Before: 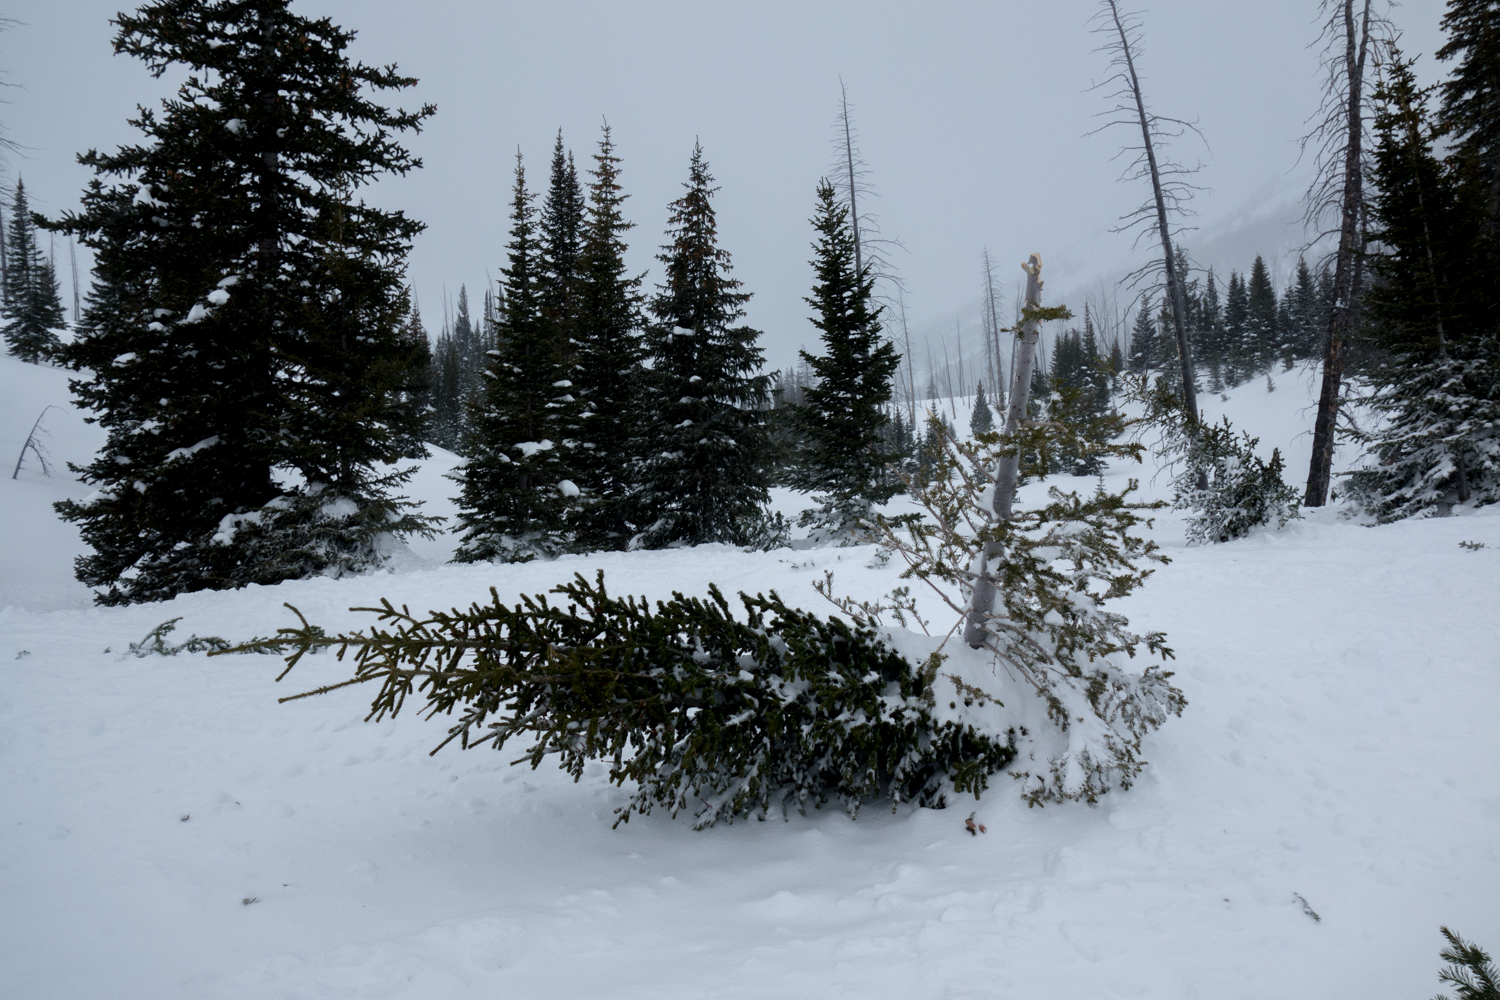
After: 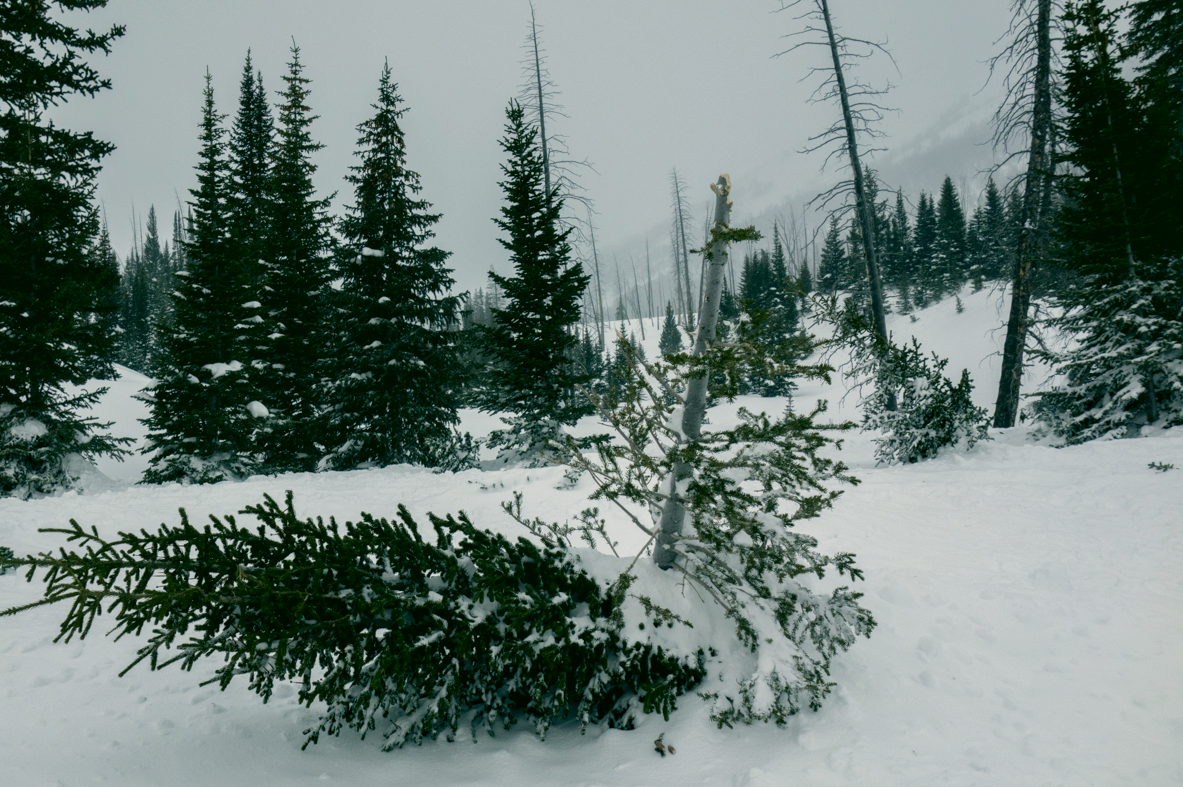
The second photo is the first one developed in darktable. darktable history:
color correction: highlights a* 5.3, highlights b* 24.26, shadows a* -15.58, shadows b* 4.02
color calibration: x 0.37, y 0.382, temperature 4313.32 K
local contrast: on, module defaults
crop and rotate: left 20.74%, top 7.912%, right 0.375%, bottom 13.378%
